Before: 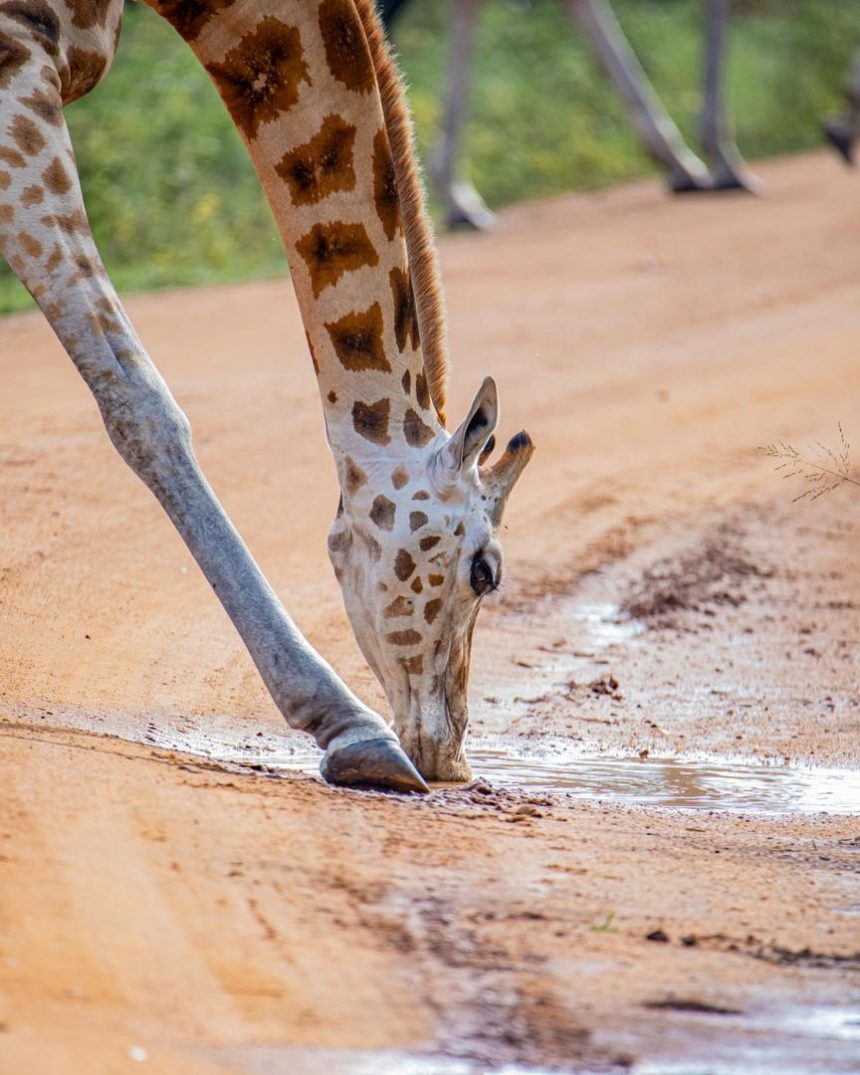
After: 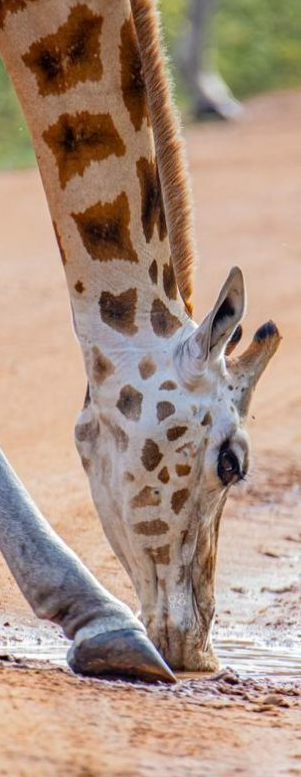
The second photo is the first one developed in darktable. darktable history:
crop and rotate: left 29.459%, top 10.307%, right 35.425%, bottom 17.353%
